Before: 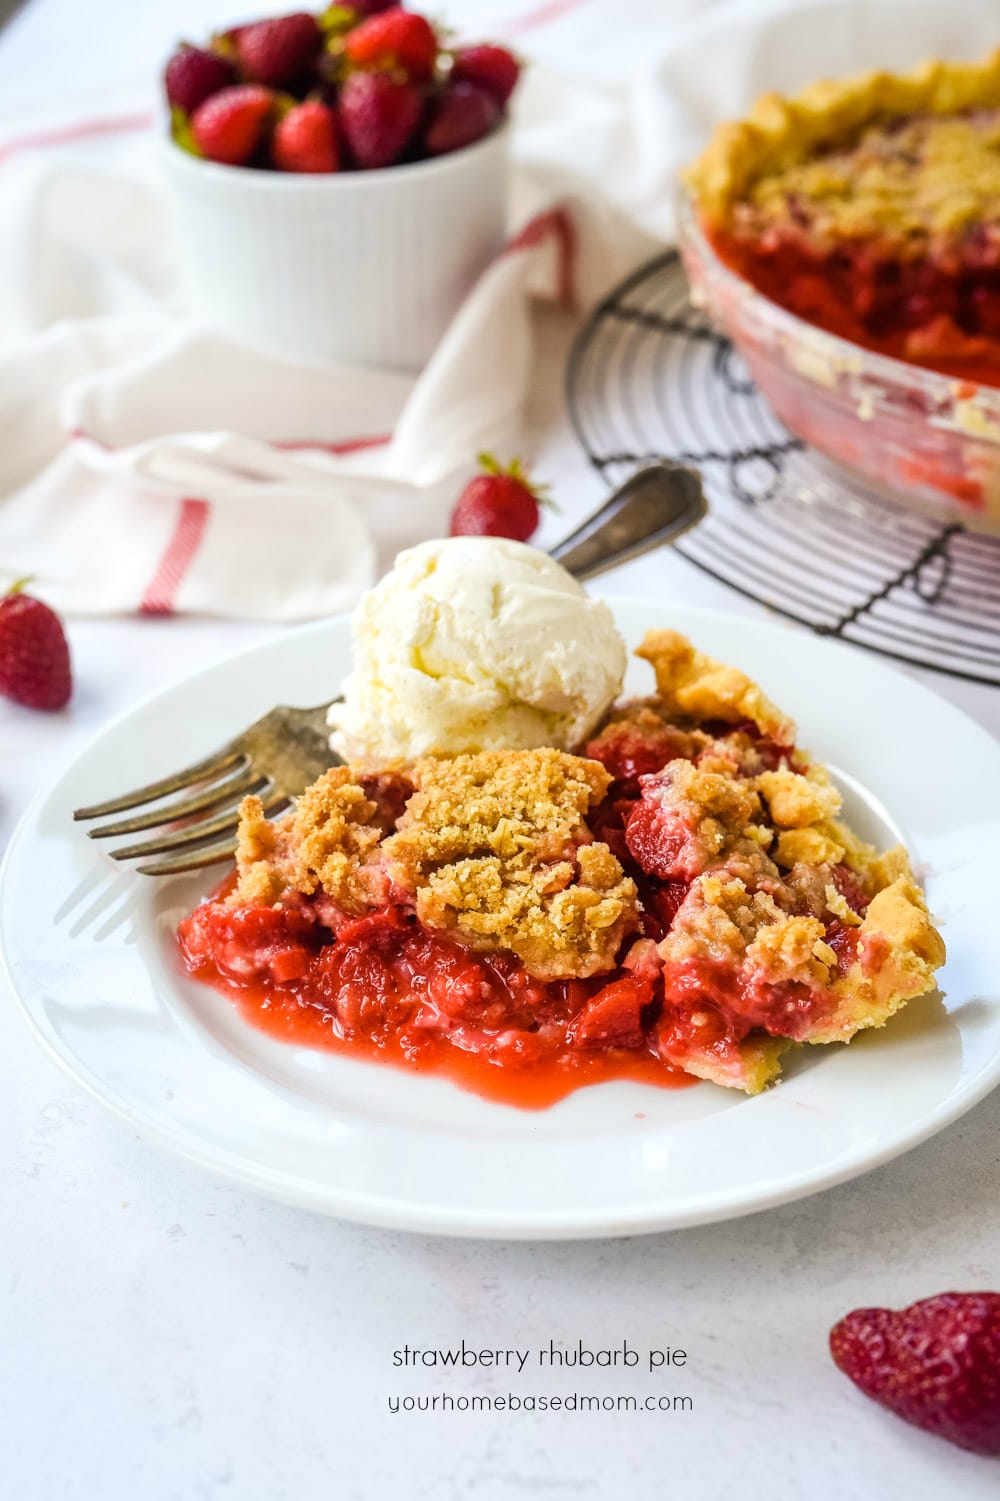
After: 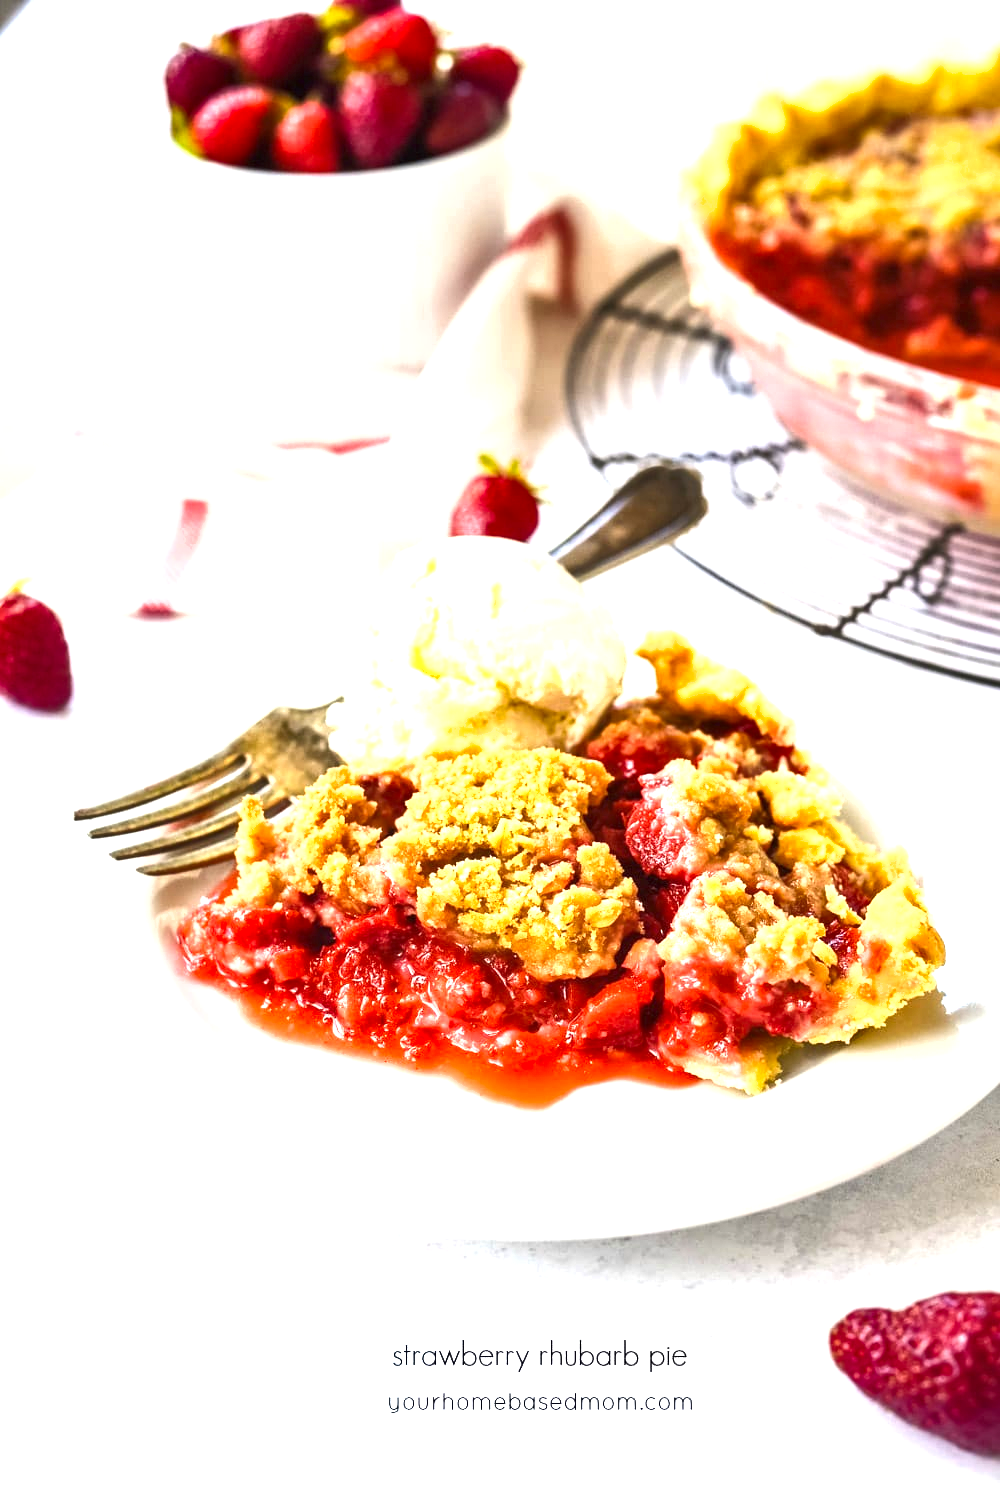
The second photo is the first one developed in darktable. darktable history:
shadows and highlights: shadows 29.33, highlights -28.9, low approximation 0.01, soften with gaussian
exposure: black level correction 0, exposure 1.199 EV, compensate exposure bias true, compensate highlight preservation false
